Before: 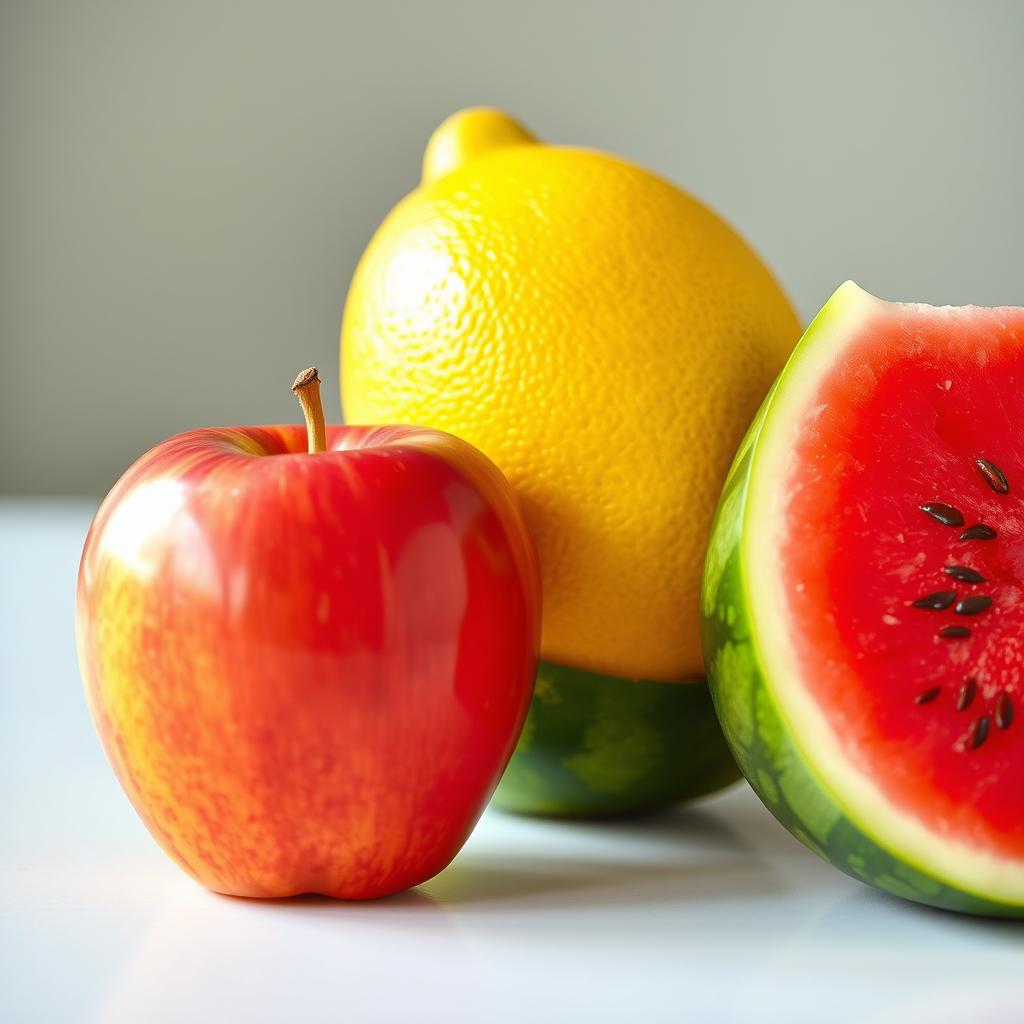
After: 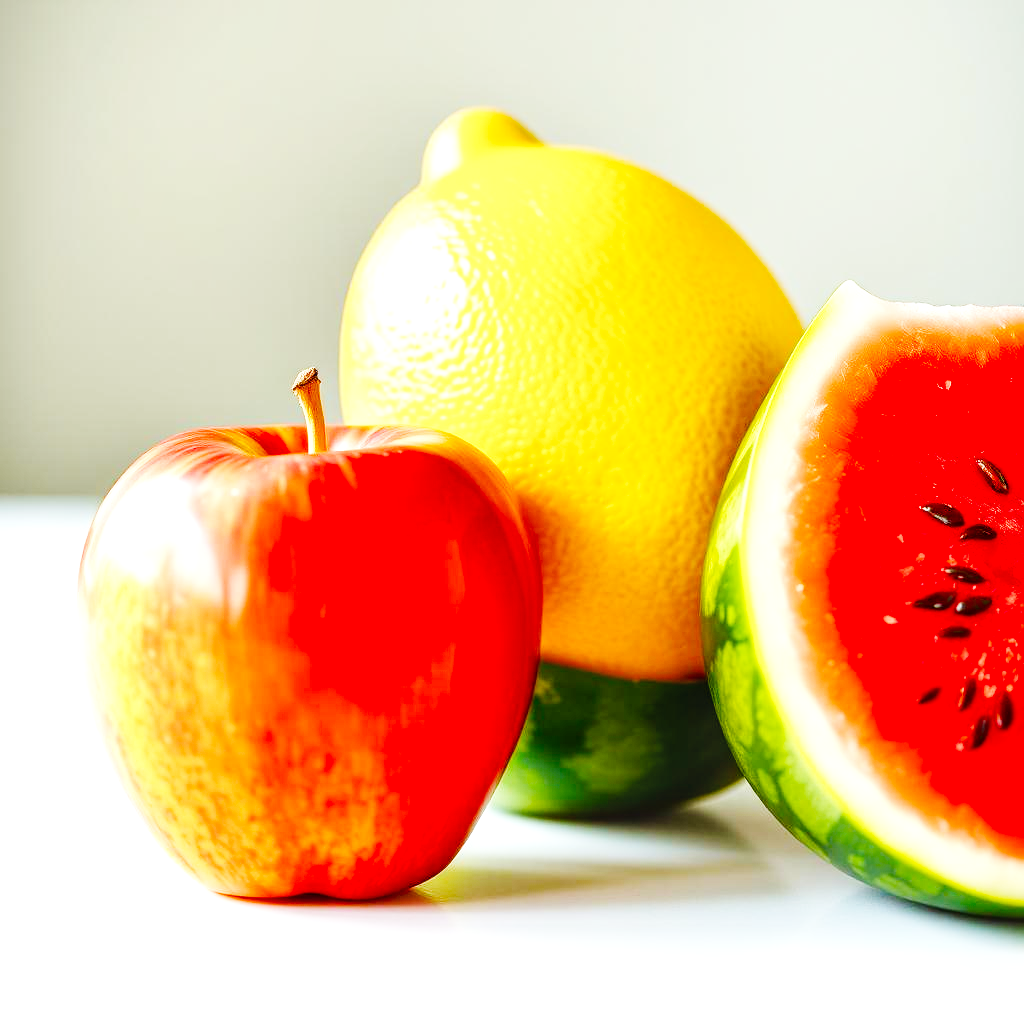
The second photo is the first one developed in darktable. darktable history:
local contrast: on, module defaults
base curve: curves: ch0 [(0, 0.003) (0.001, 0.002) (0.006, 0.004) (0.02, 0.022) (0.048, 0.086) (0.094, 0.234) (0.162, 0.431) (0.258, 0.629) (0.385, 0.8) (0.548, 0.918) (0.751, 0.988) (1, 1)], preserve colors none
color balance rgb: perceptual saturation grading › global saturation 24.977%, perceptual saturation grading › highlights -28.124%, perceptual saturation grading › shadows 34.338%, global vibrance 12.578%
velvia: strength 15.2%
